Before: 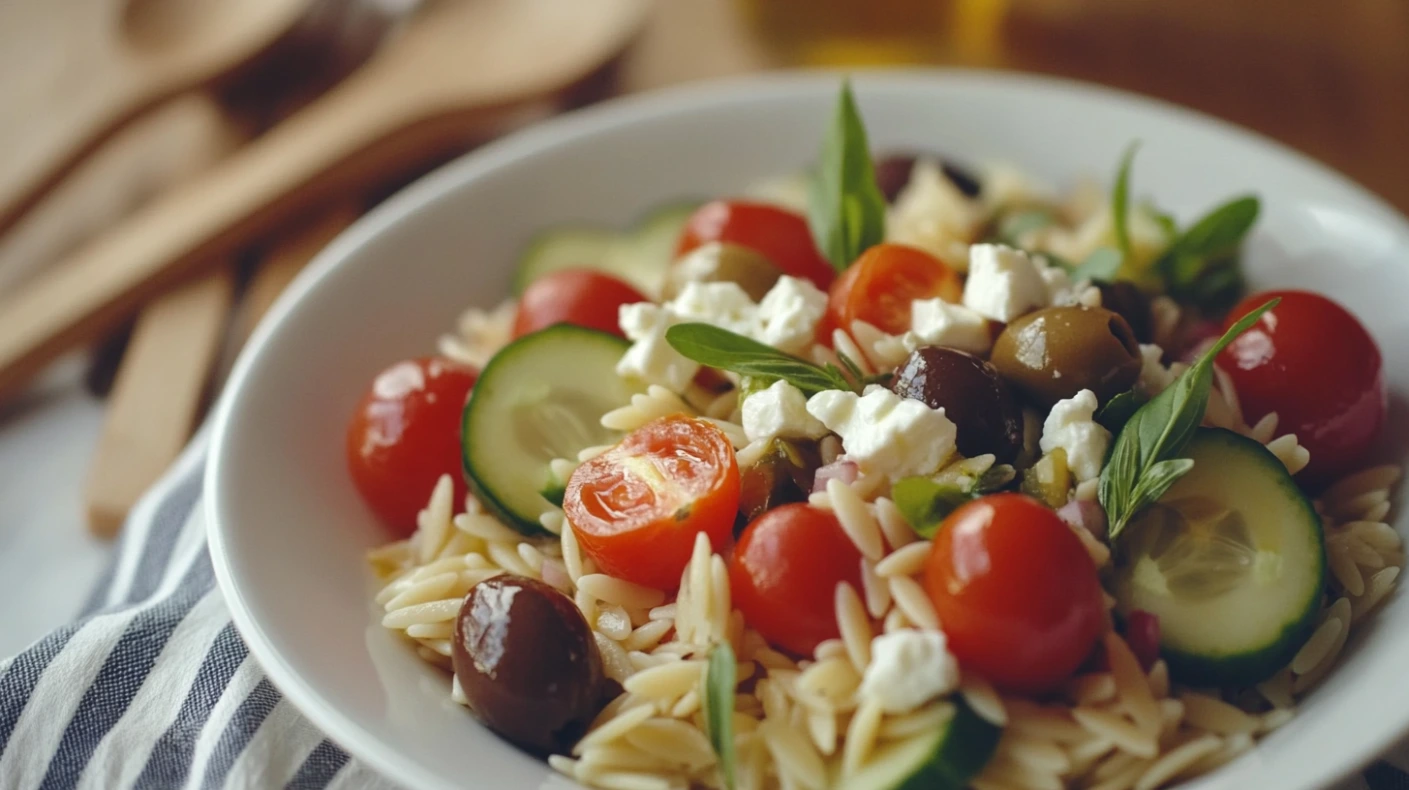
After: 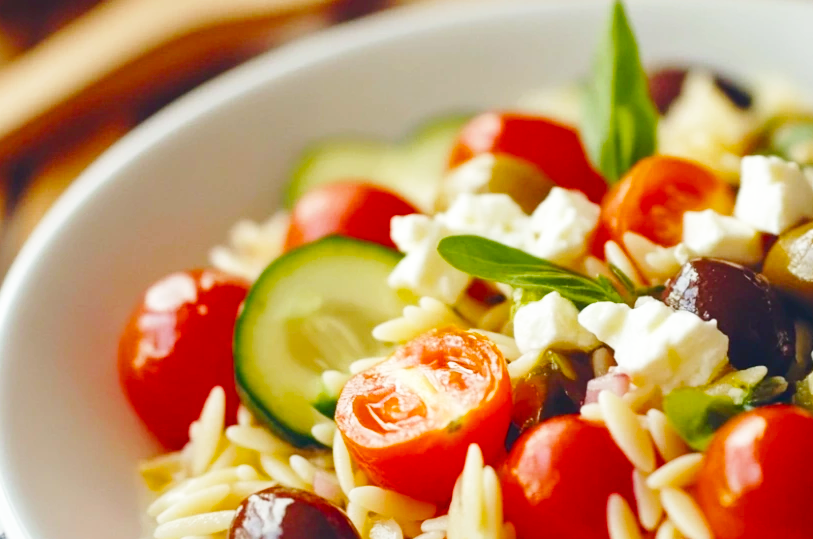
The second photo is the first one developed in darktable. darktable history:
color balance rgb: perceptual saturation grading › global saturation 35%, perceptual saturation grading › highlights -25%, perceptual saturation grading › shadows 25%, global vibrance 10%
base curve: curves: ch0 [(0, 0) (0.005, 0.002) (0.15, 0.3) (0.4, 0.7) (0.75, 0.95) (1, 1)], preserve colors none
crop: left 16.202%, top 11.208%, right 26.045%, bottom 20.557%
